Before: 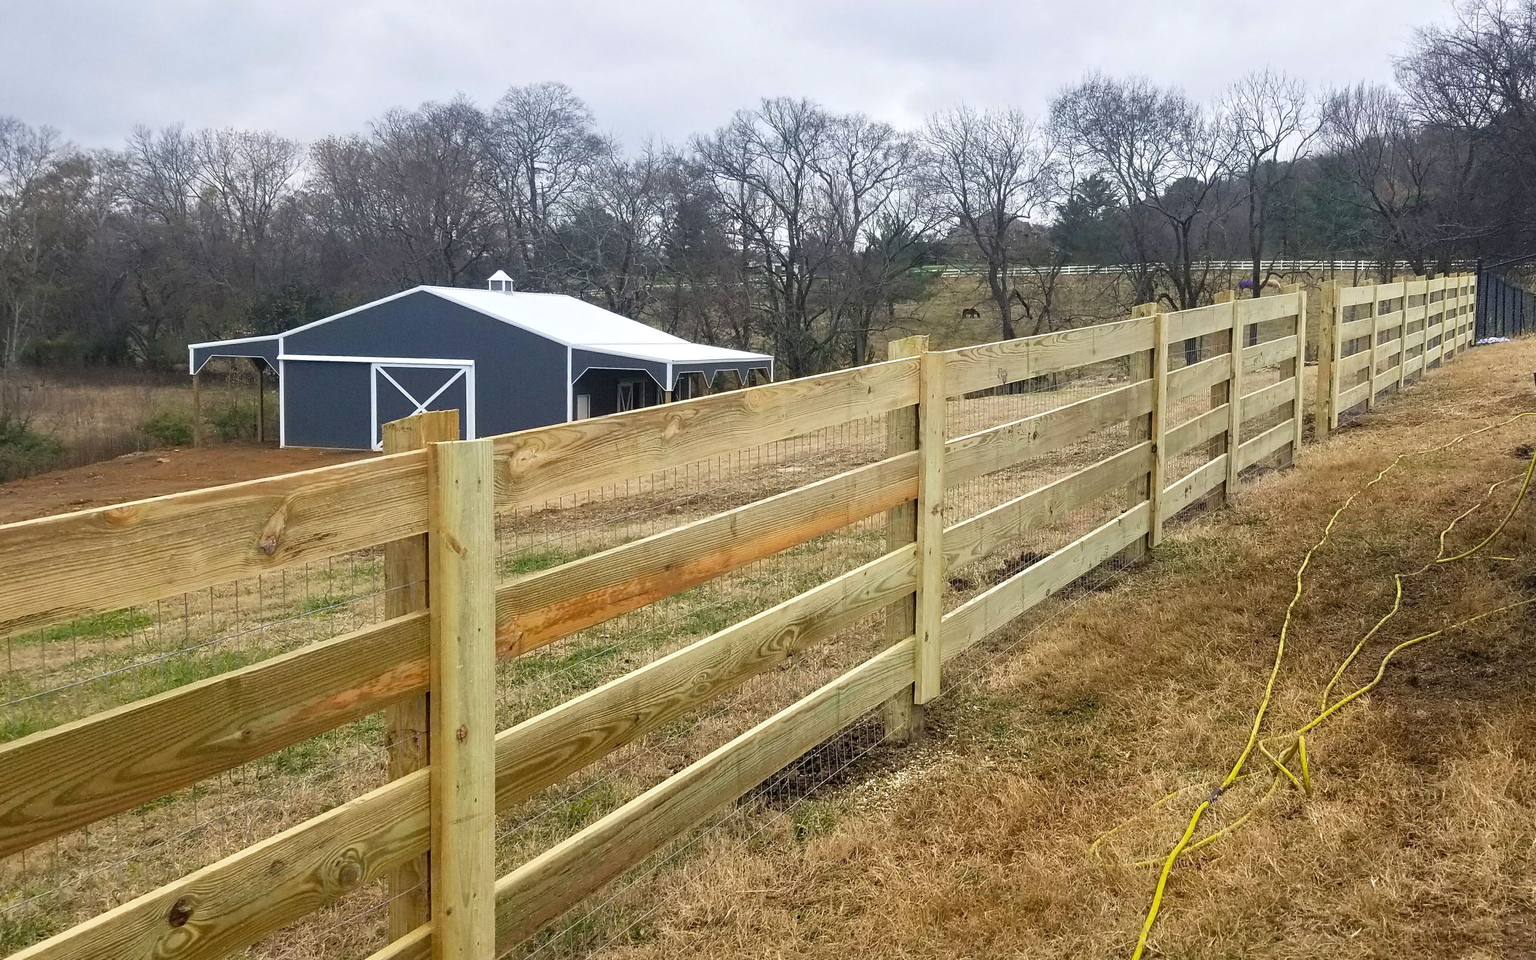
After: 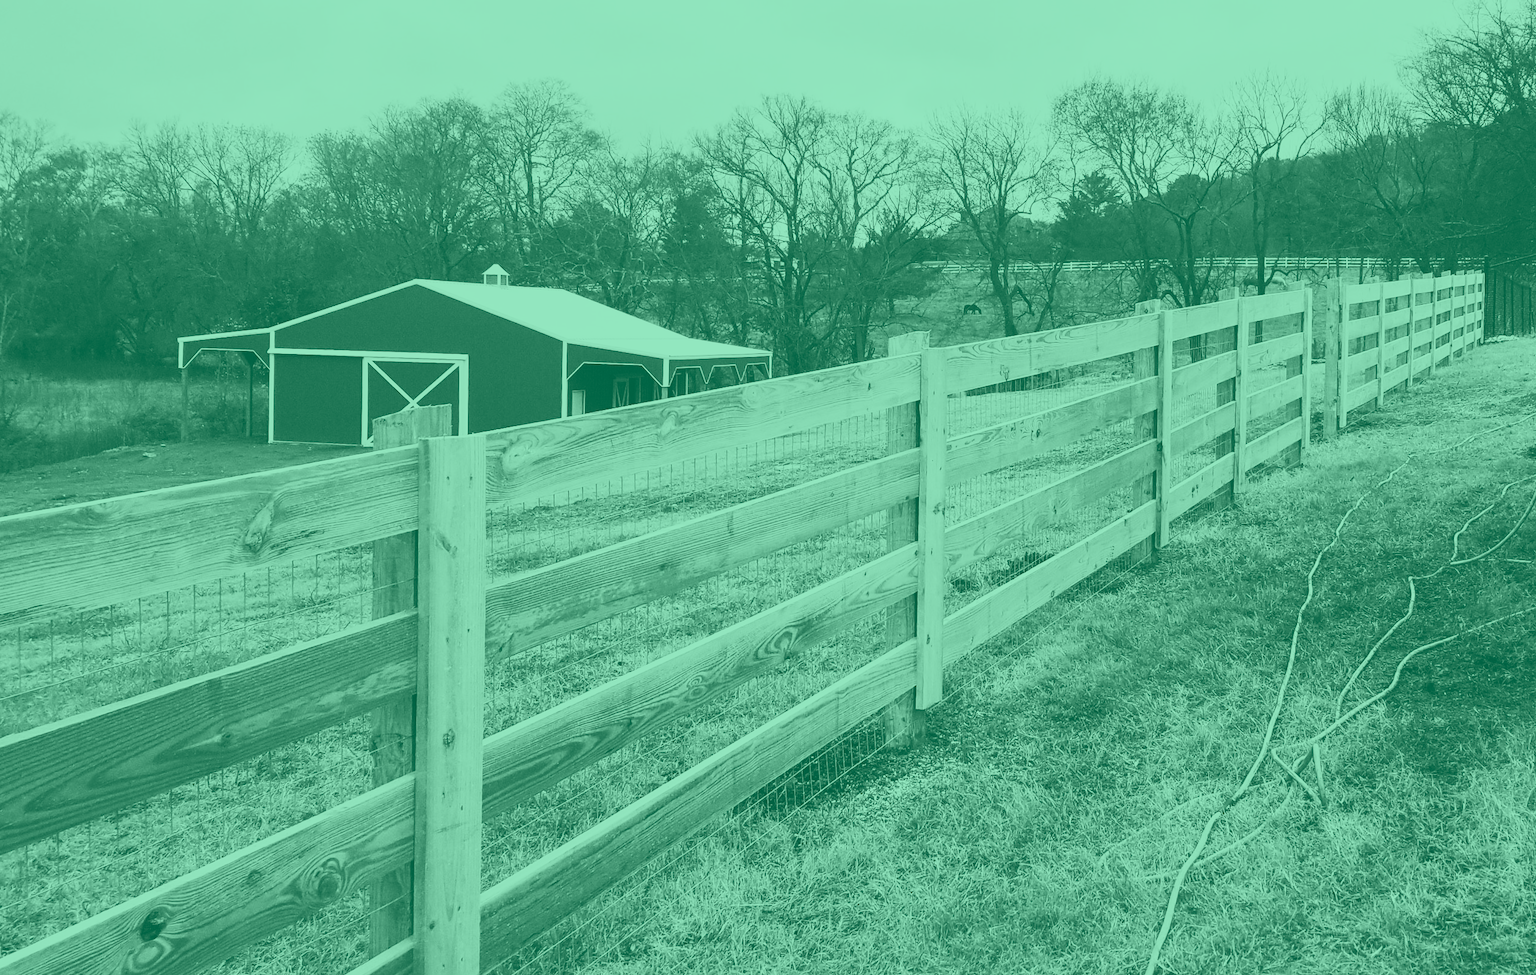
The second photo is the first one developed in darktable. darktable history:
contrast brightness saturation: contrast 0.4, brightness 0.05, saturation 0.25
rotate and perspective: rotation 0.226°, lens shift (vertical) -0.042, crop left 0.023, crop right 0.982, crop top 0.006, crop bottom 0.994
colorize: hue 147.6°, saturation 65%, lightness 21.64%
color correction: saturation 2.15
color calibration: illuminant as shot in camera, x 0.358, y 0.373, temperature 4628.91 K
